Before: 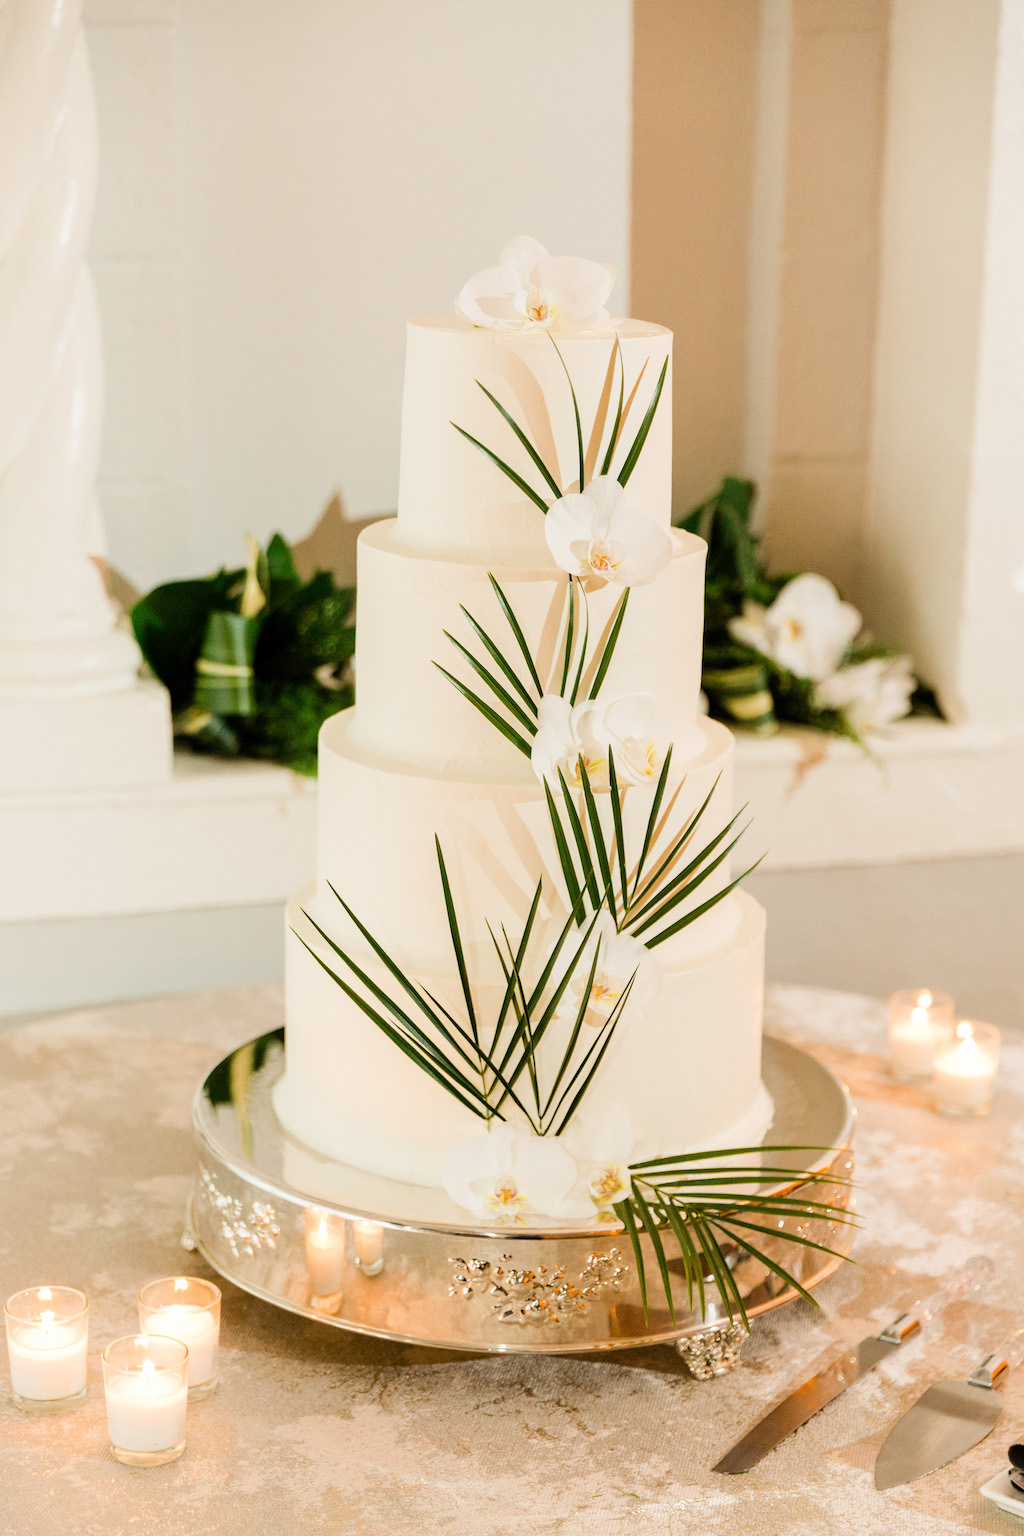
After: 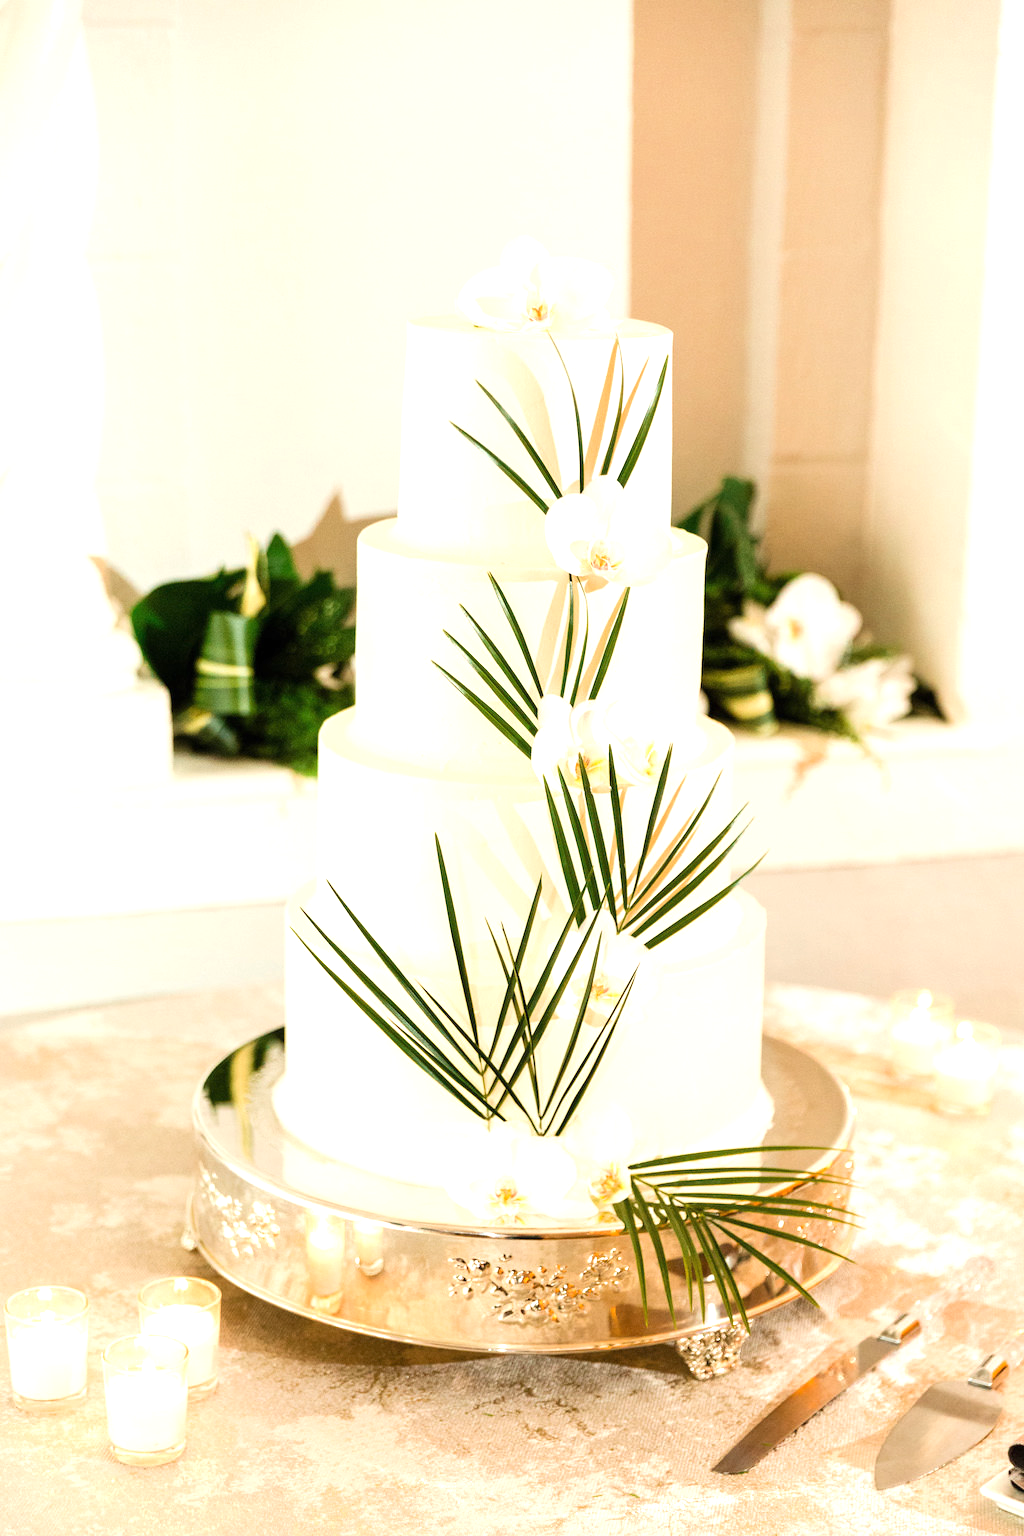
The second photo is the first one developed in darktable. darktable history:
exposure: black level correction 0, exposure 0.682 EV, compensate highlight preservation false
